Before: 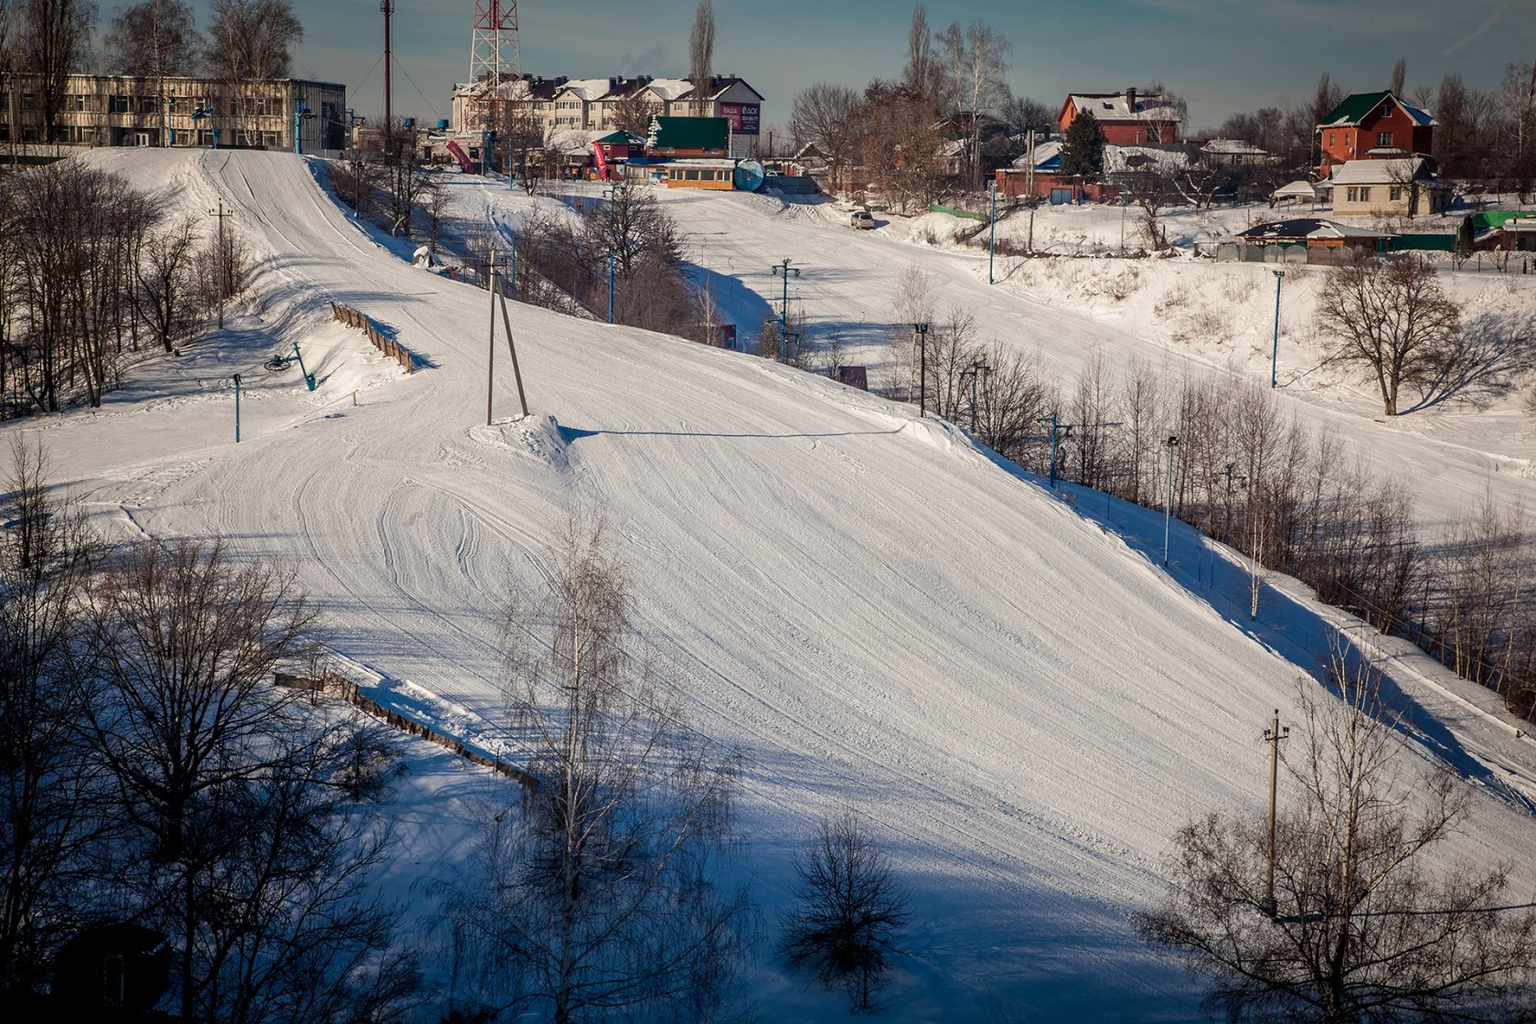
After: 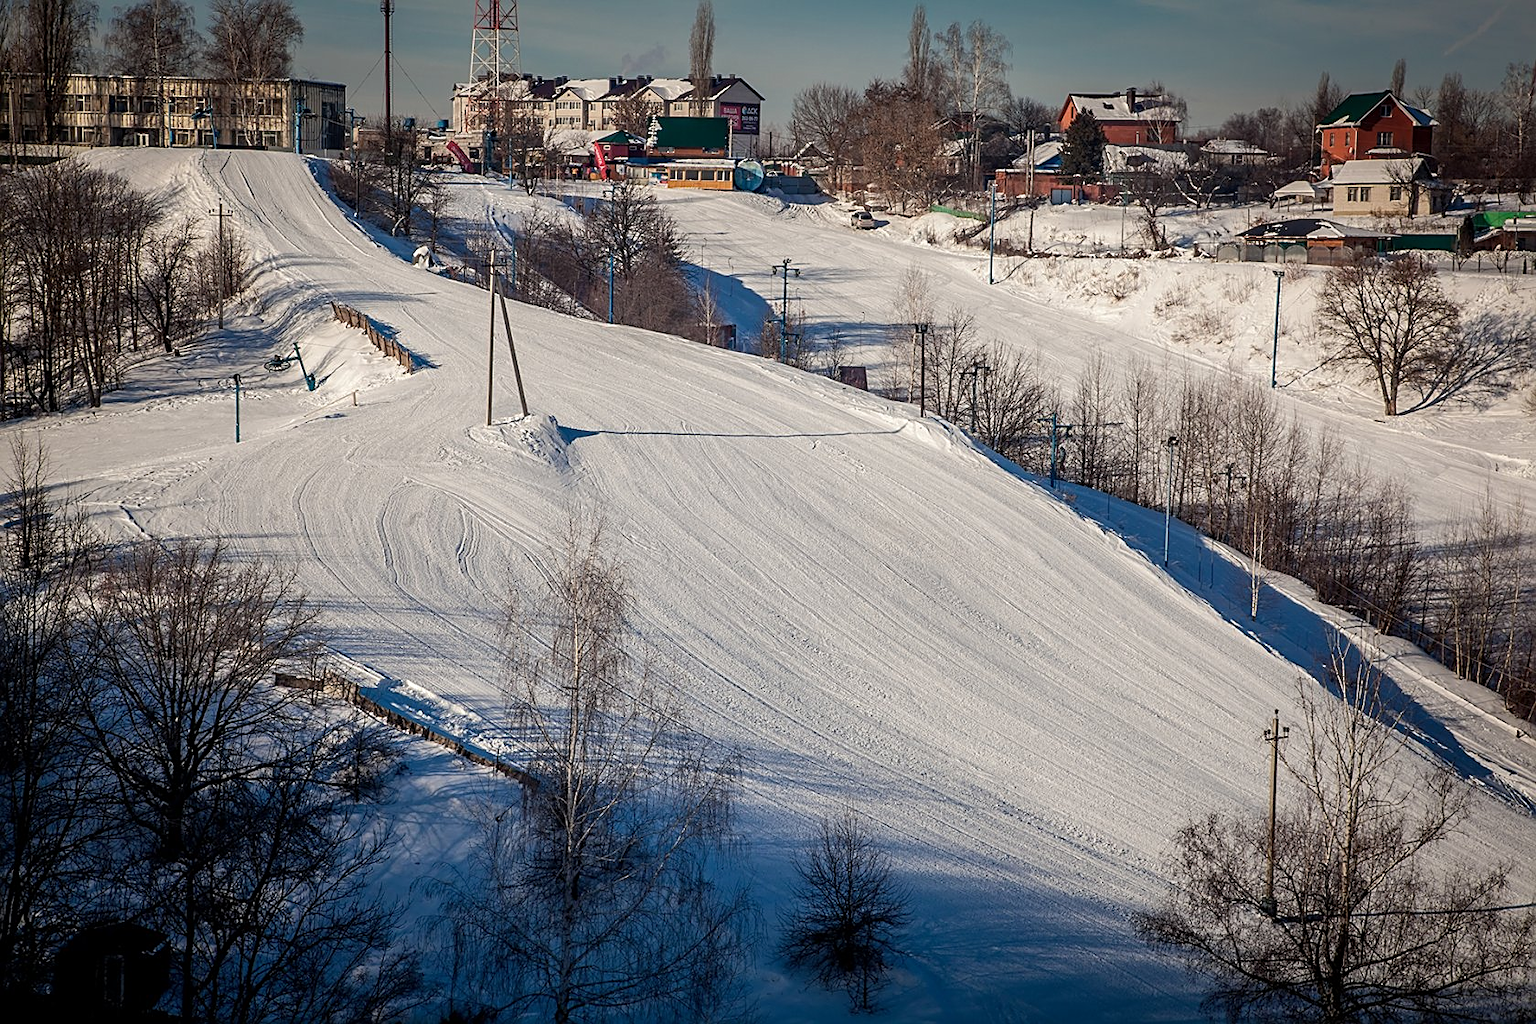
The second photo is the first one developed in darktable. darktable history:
tone equalizer: edges refinement/feathering 500, mask exposure compensation -1.57 EV, preserve details no
sharpen: amount 0.554
